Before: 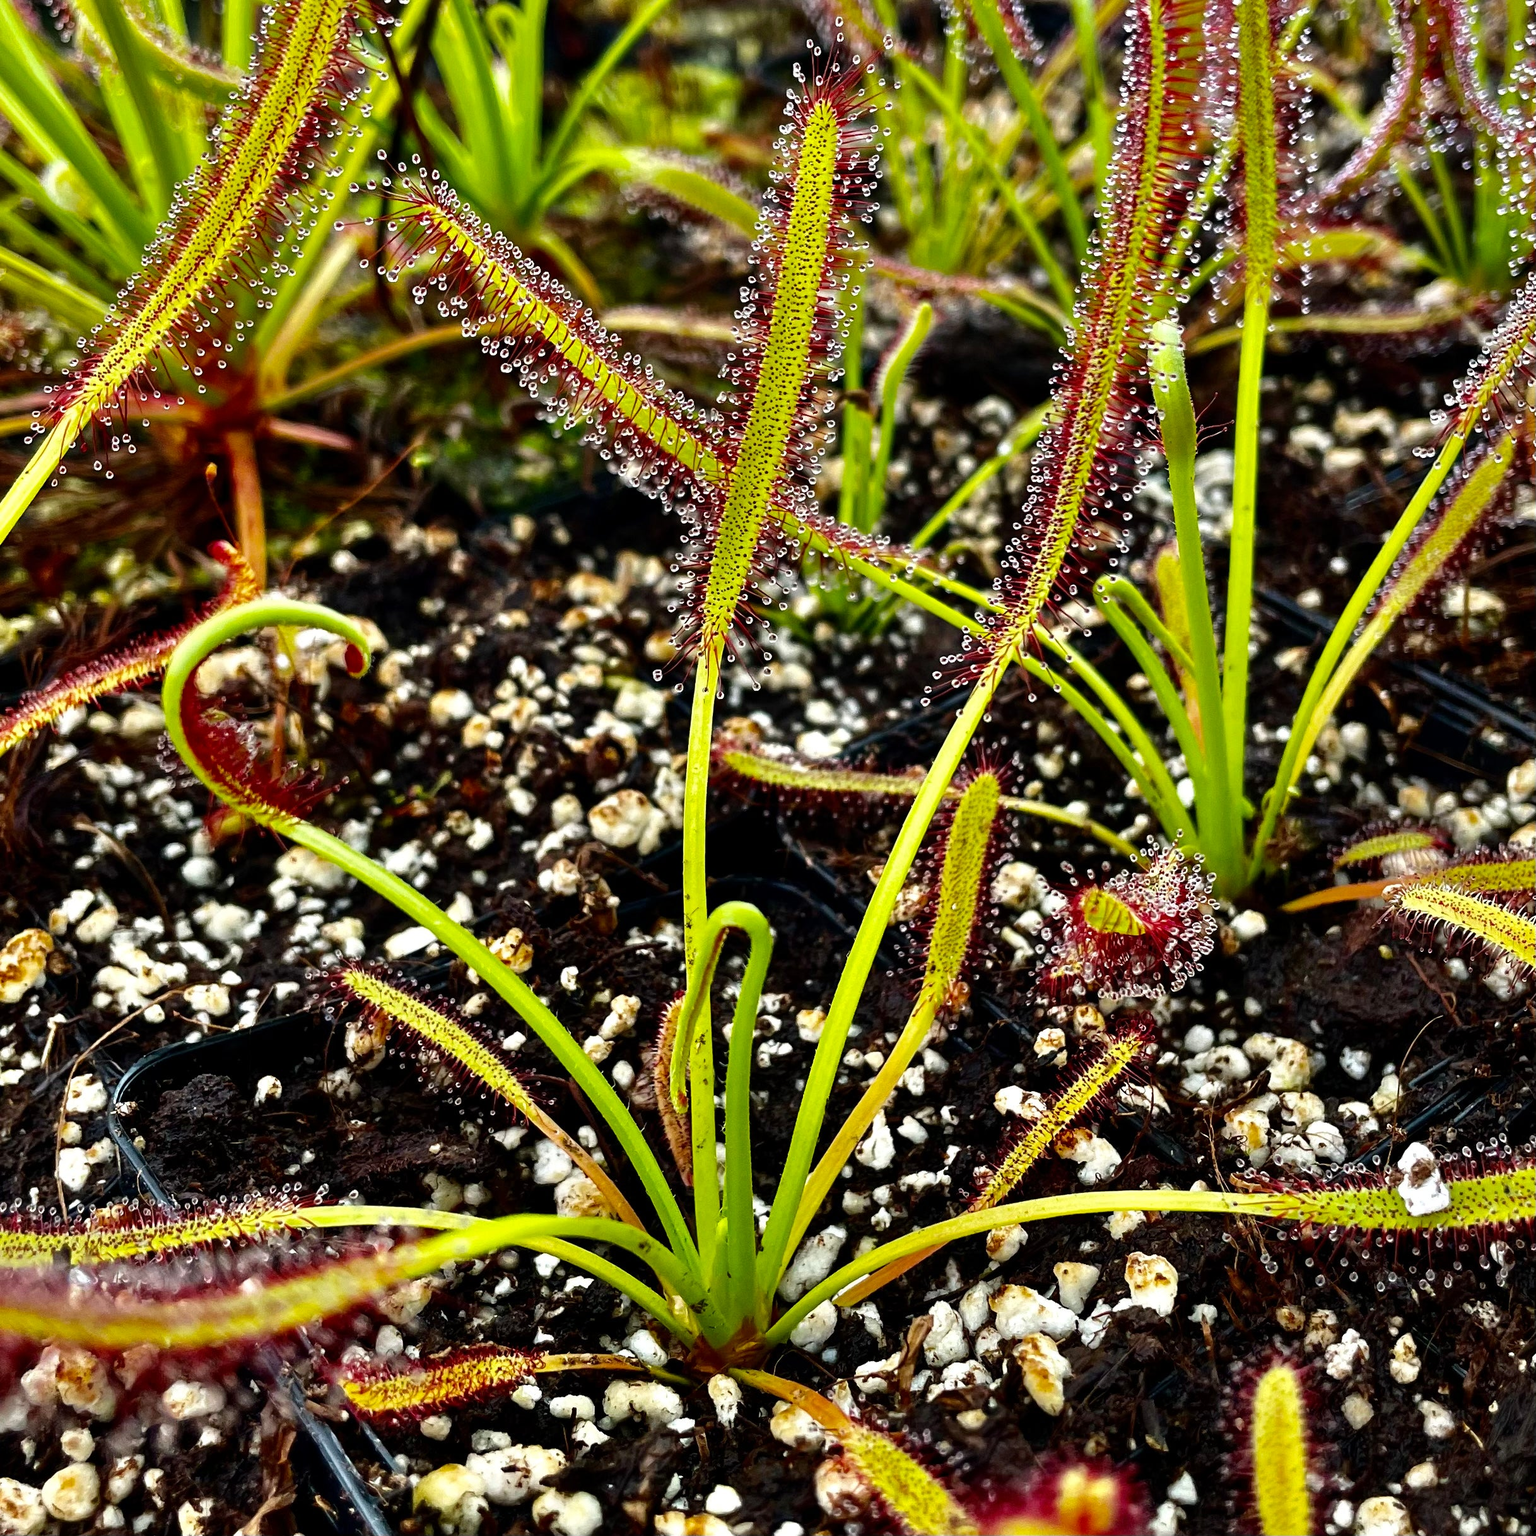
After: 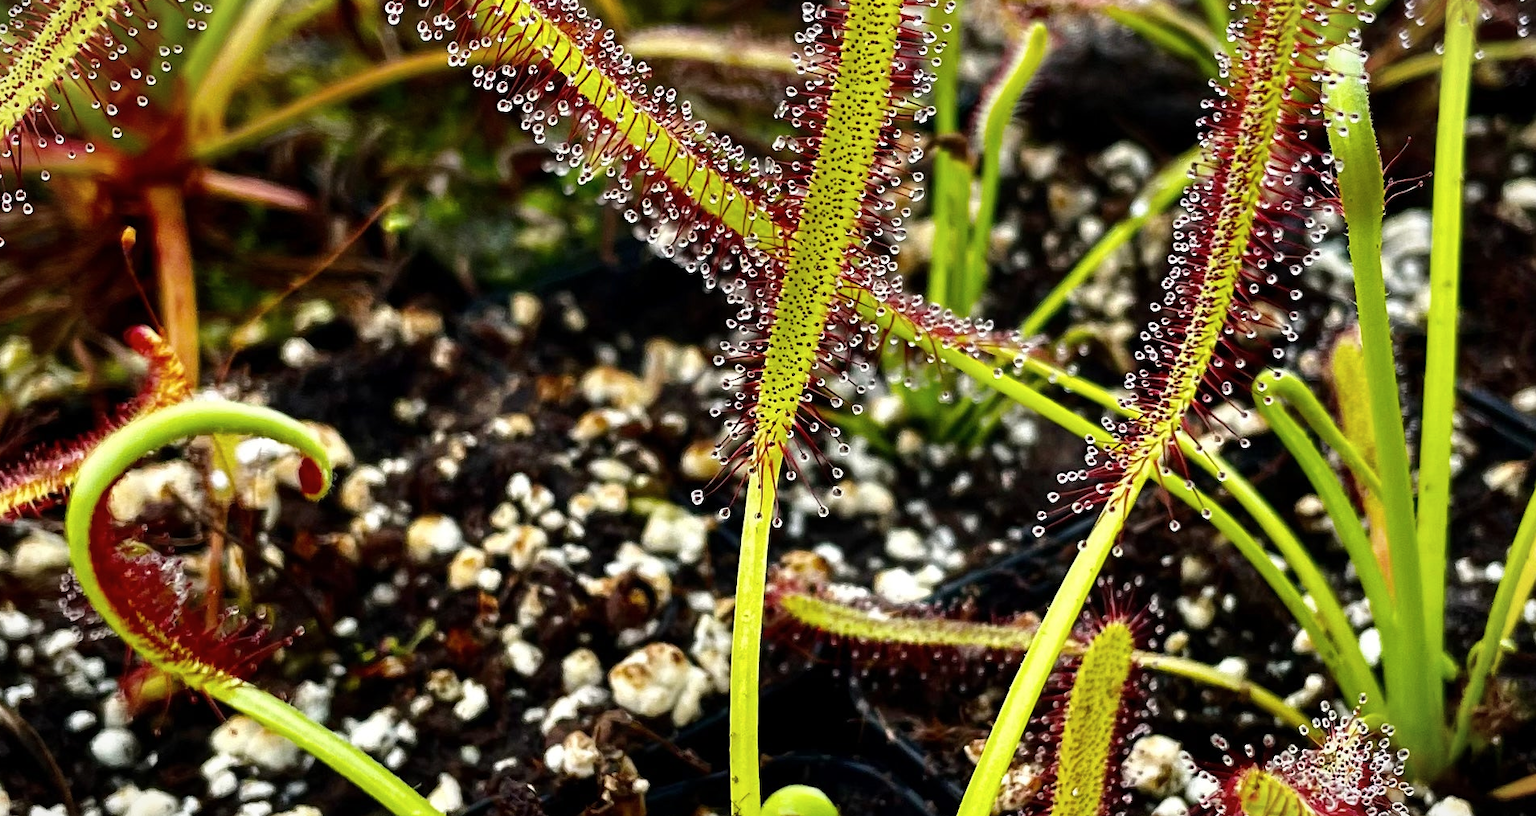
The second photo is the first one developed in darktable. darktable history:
contrast brightness saturation: saturation -0.05
vignetting: fall-off start 97.6%, fall-off radius 99.54%, width/height ratio 1.37, unbound false
crop: left 7.222%, top 18.584%, right 14.292%, bottom 39.664%
